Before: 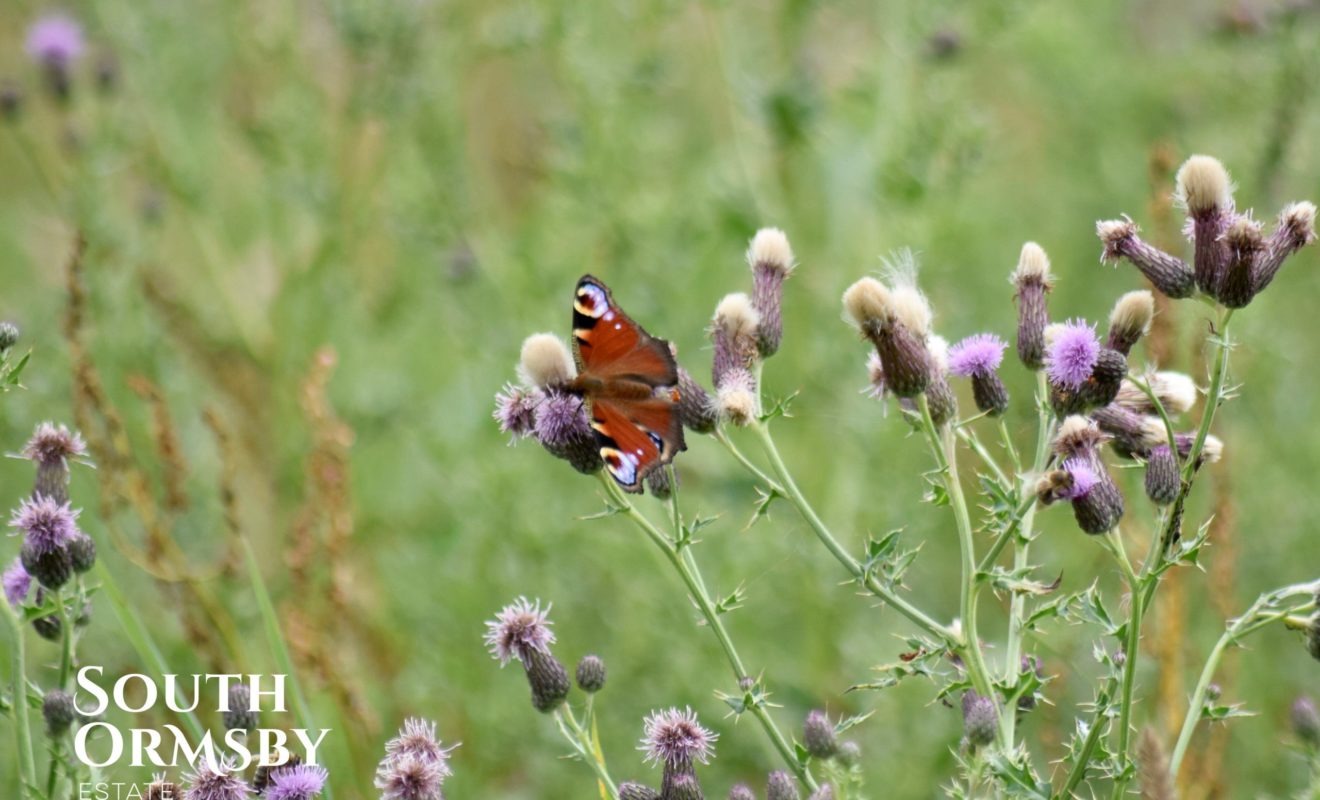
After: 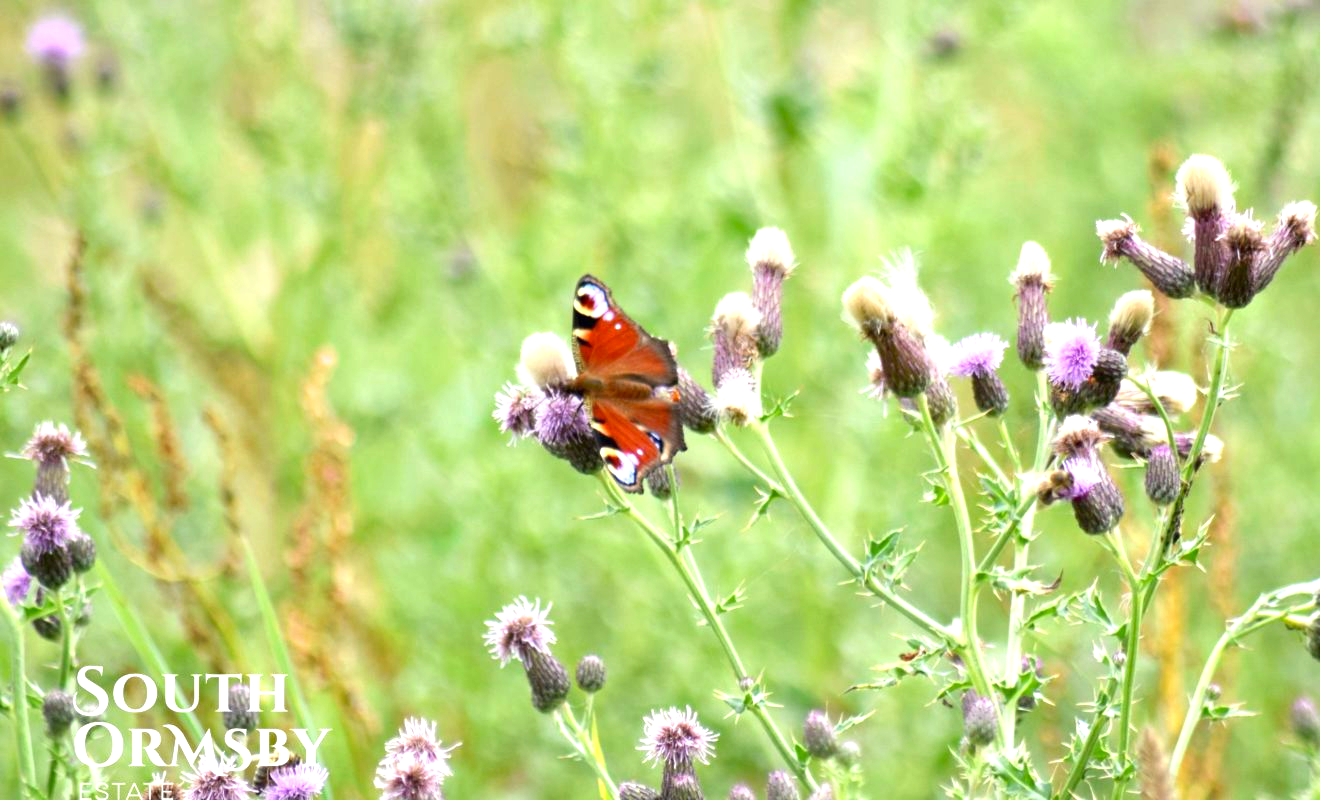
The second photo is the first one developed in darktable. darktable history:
contrast brightness saturation: contrast 0.04, saturation 0.16
exposure: black level correction 0, exposure 1.015 EV, compensate exposure bias true, compensate highlight preservation false
